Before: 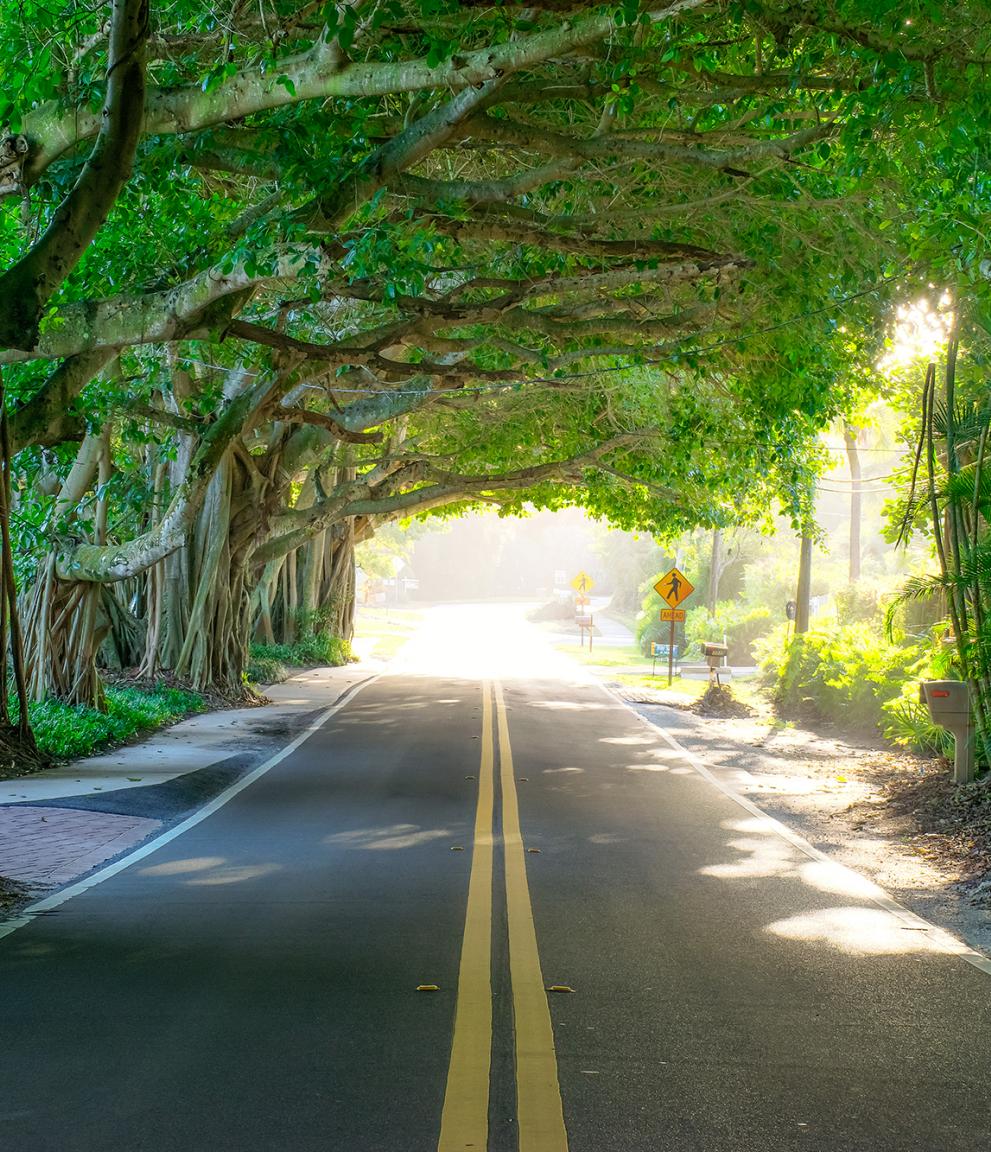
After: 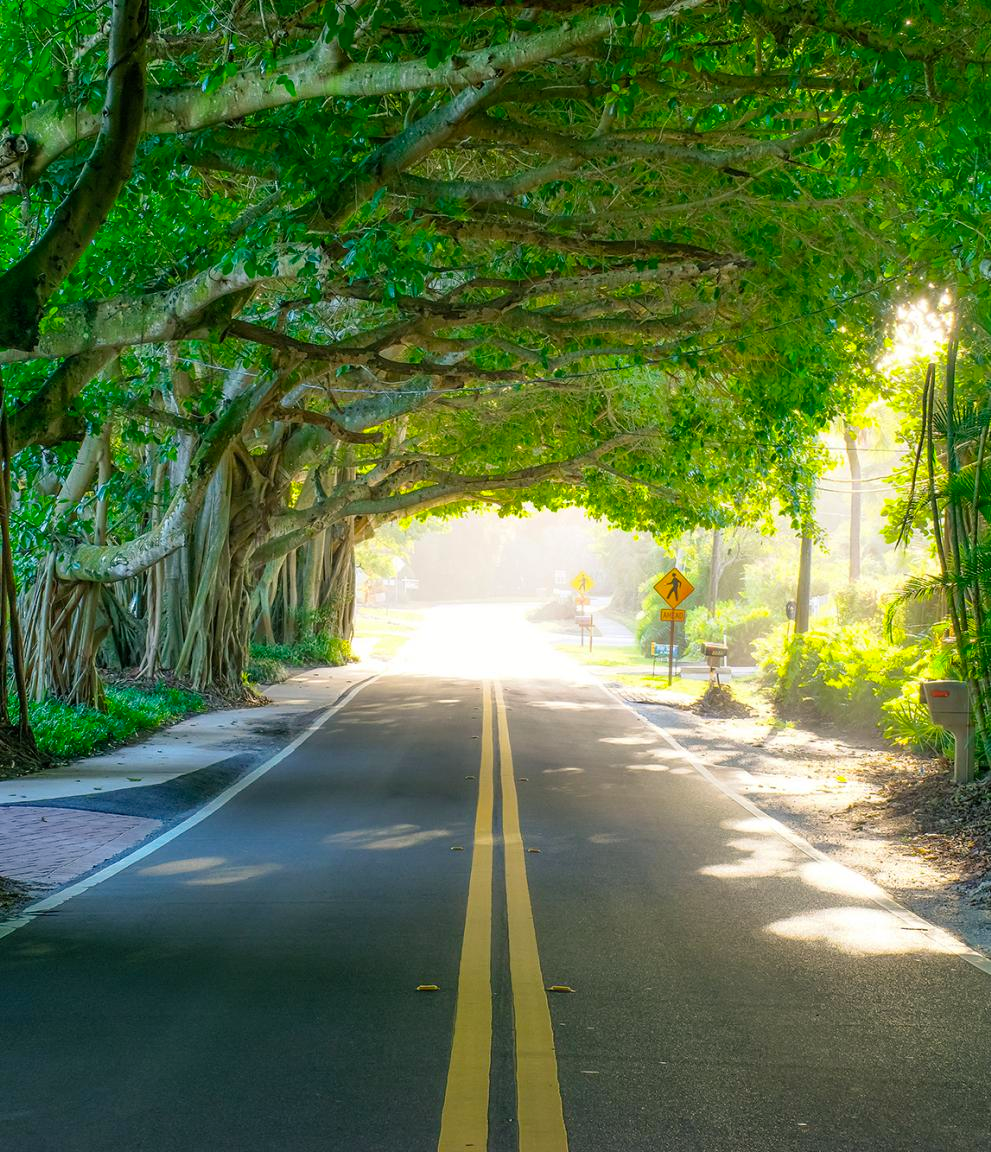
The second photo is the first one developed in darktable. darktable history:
color balance rgb: shadows lift › chroma 2.038%, shadows lift › hue 215.51°, global offset › hue 168.55°, perceptual saturation grading › global saturation 14.691%, global vibrance 10.758%
